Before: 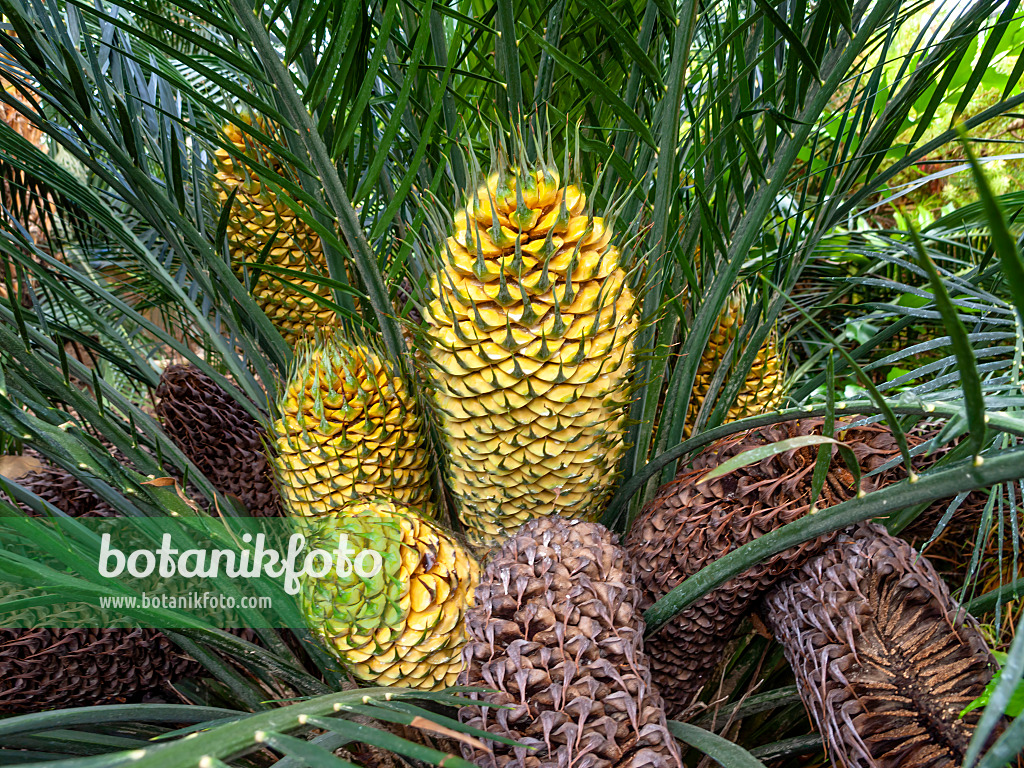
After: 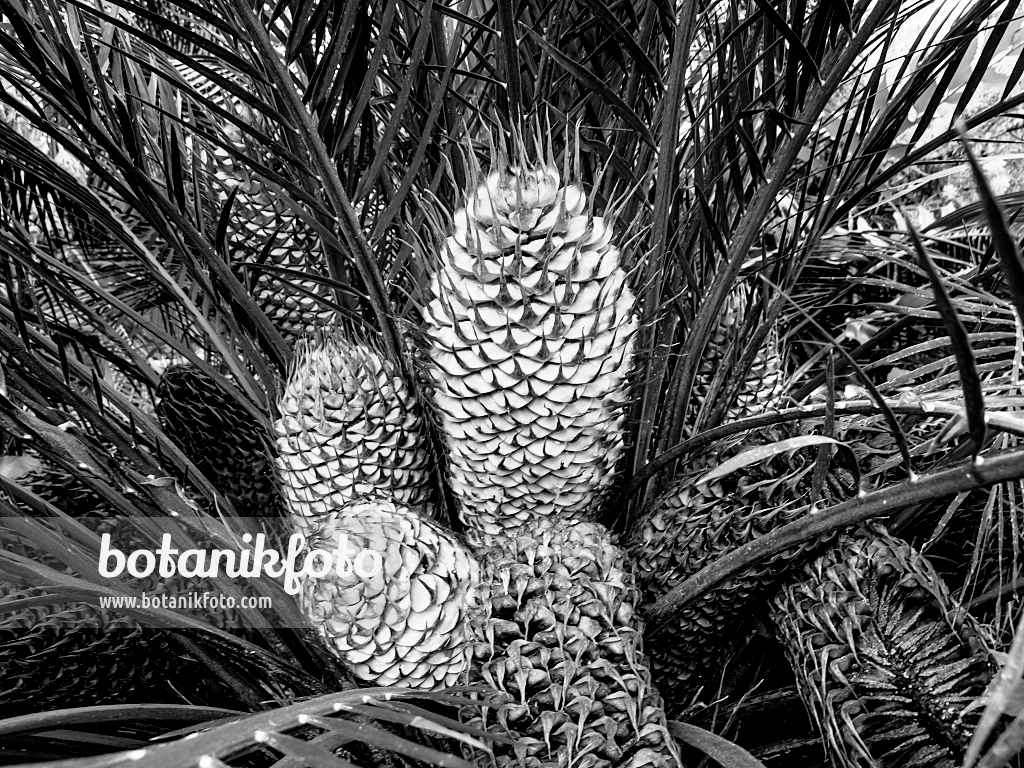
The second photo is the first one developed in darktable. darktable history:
monochrome: on, module defaults
contrast brightness saturation: contrast 0.09, saturation 0.28
filmic rgb: black relative exposure -3.64 EV, white relative exposure 2.44 EV, hardness 3.29
